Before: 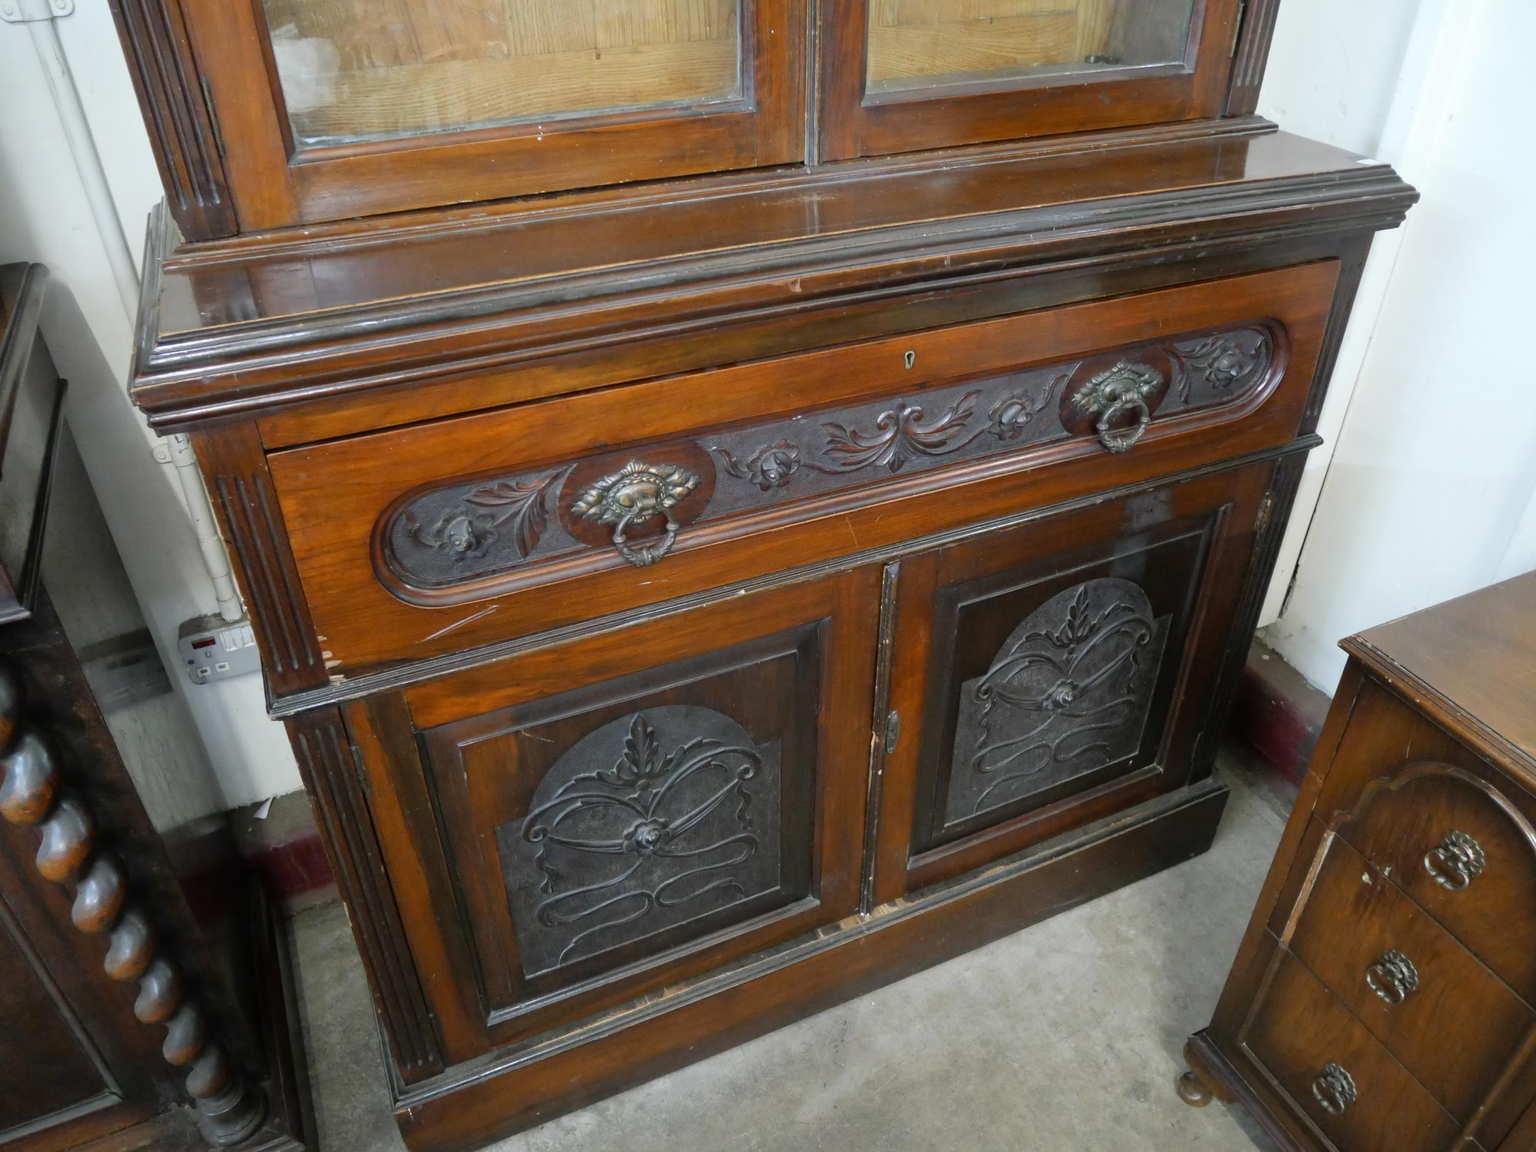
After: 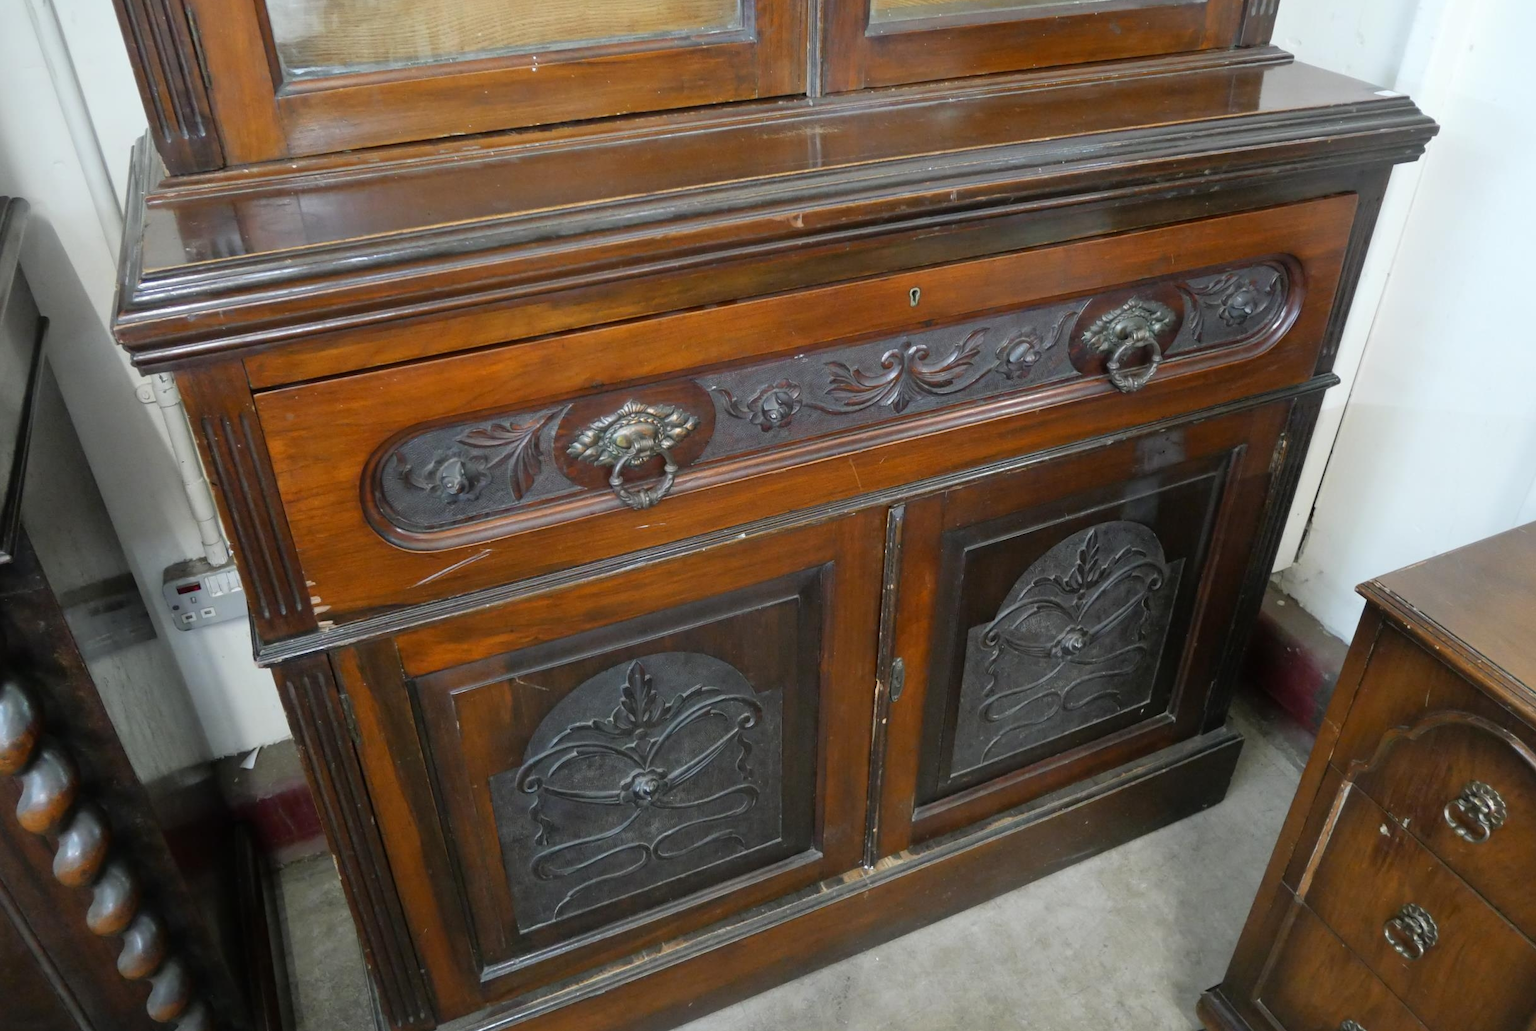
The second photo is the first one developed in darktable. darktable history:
crop: left 1.333%, top 6.19%, right 1.401%, bottom 6.711%
